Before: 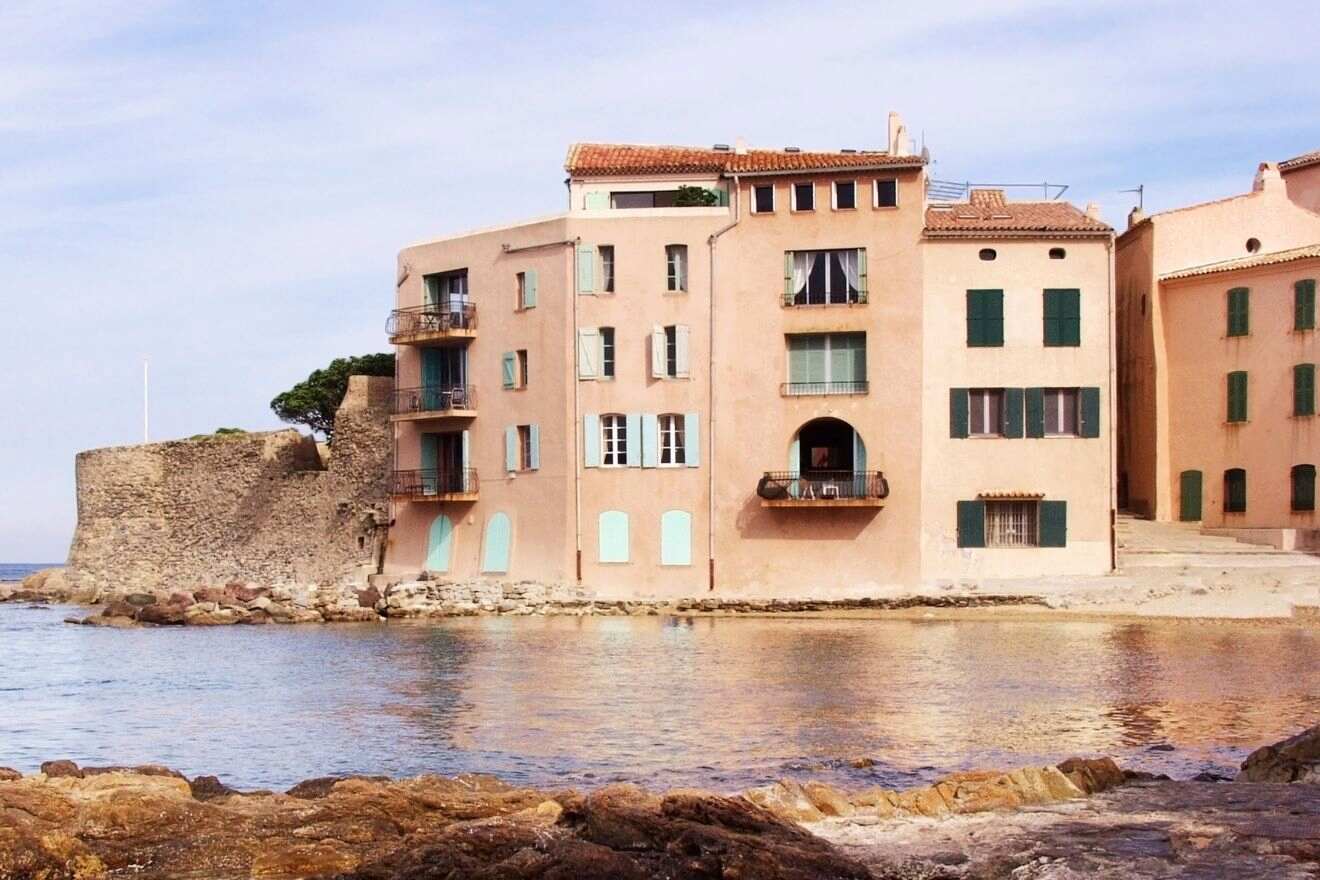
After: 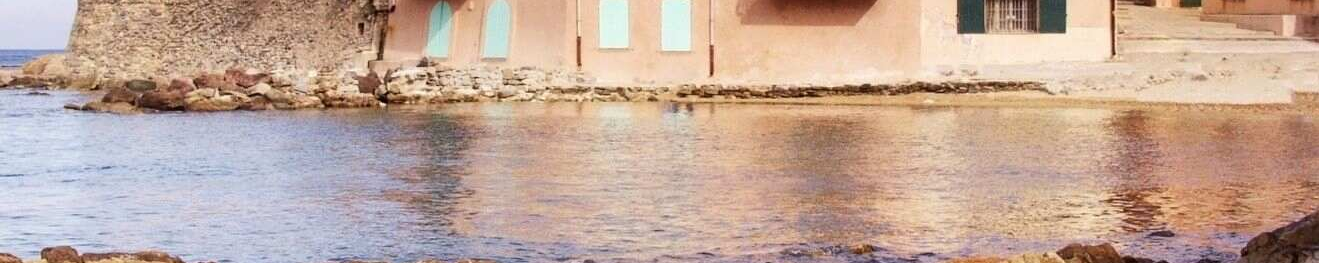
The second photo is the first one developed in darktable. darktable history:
crop and rotate: top 58.509%, bottom 11.593%
